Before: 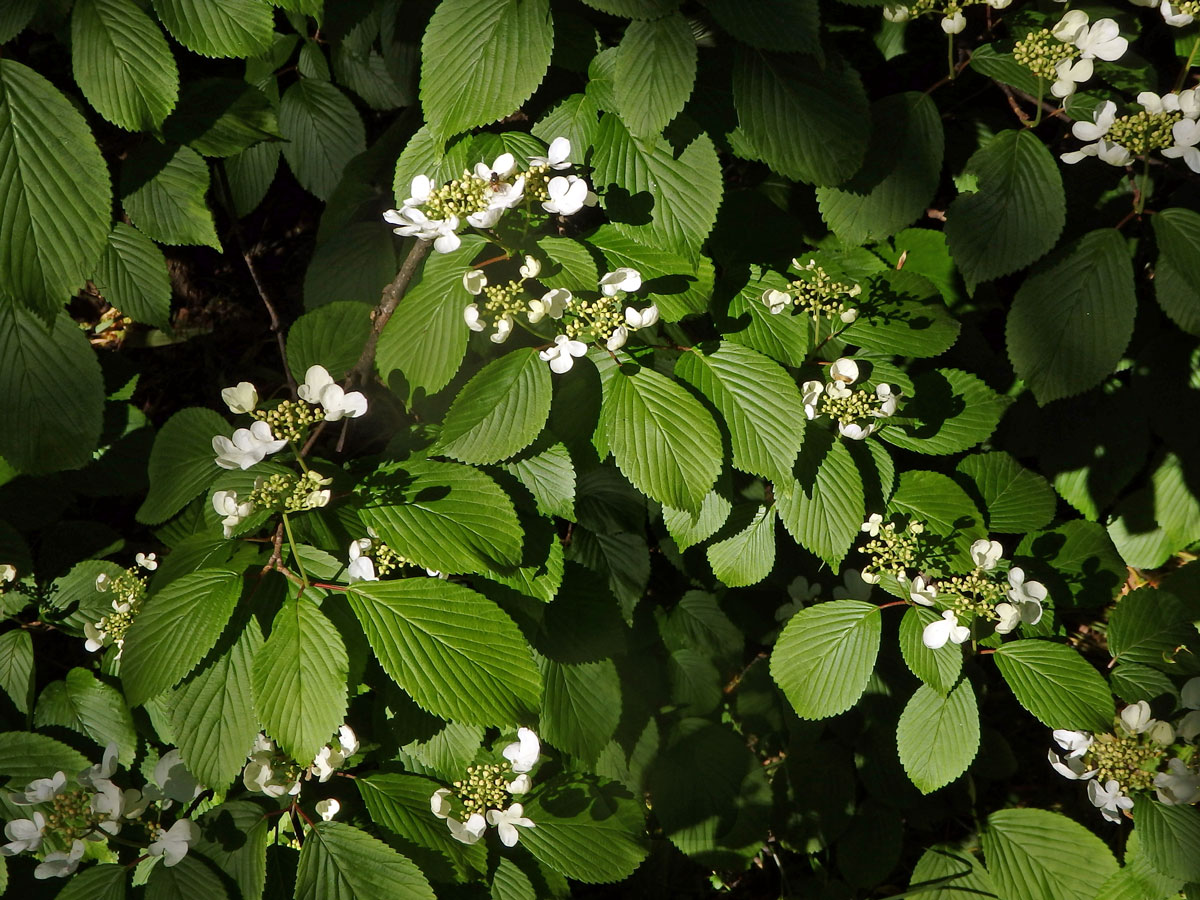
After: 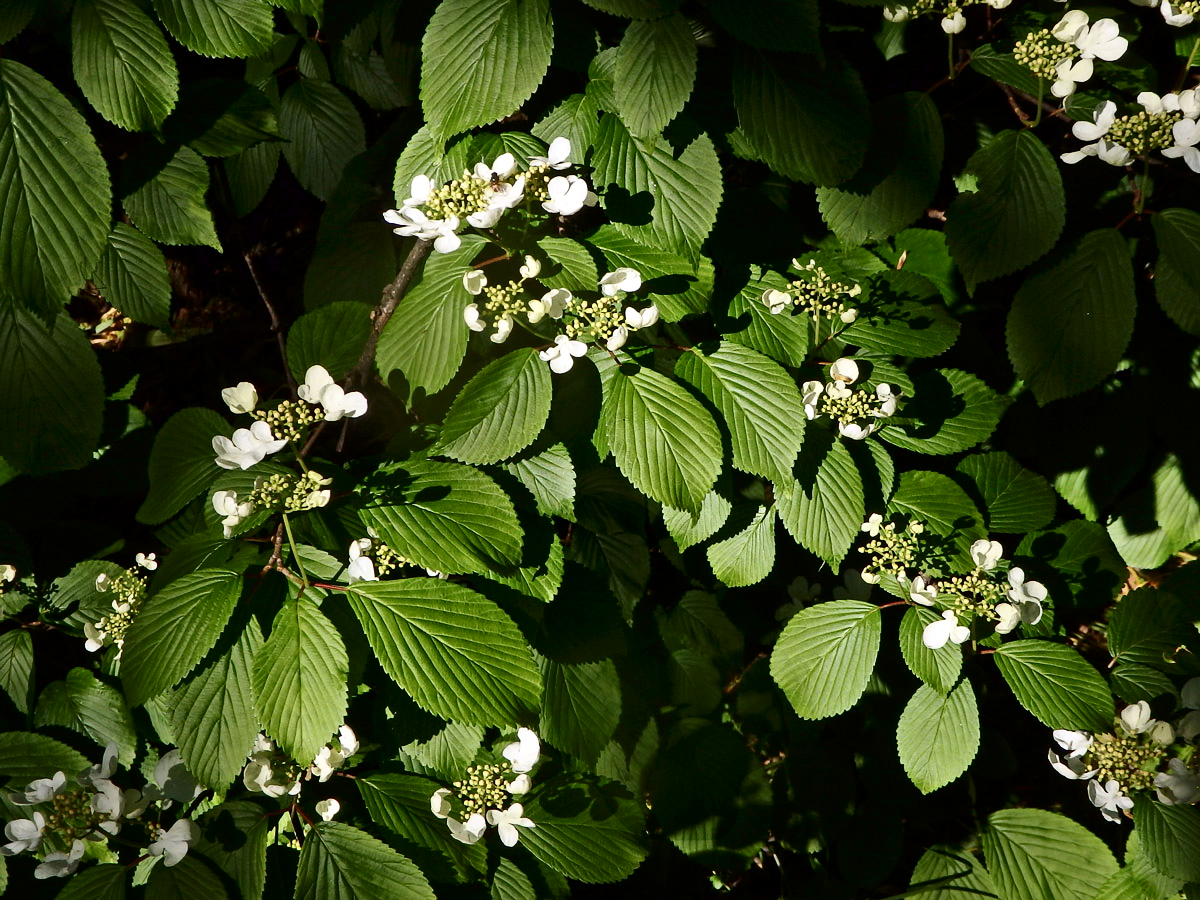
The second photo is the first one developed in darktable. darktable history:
contrast brightness saturation: contrast 0.295
